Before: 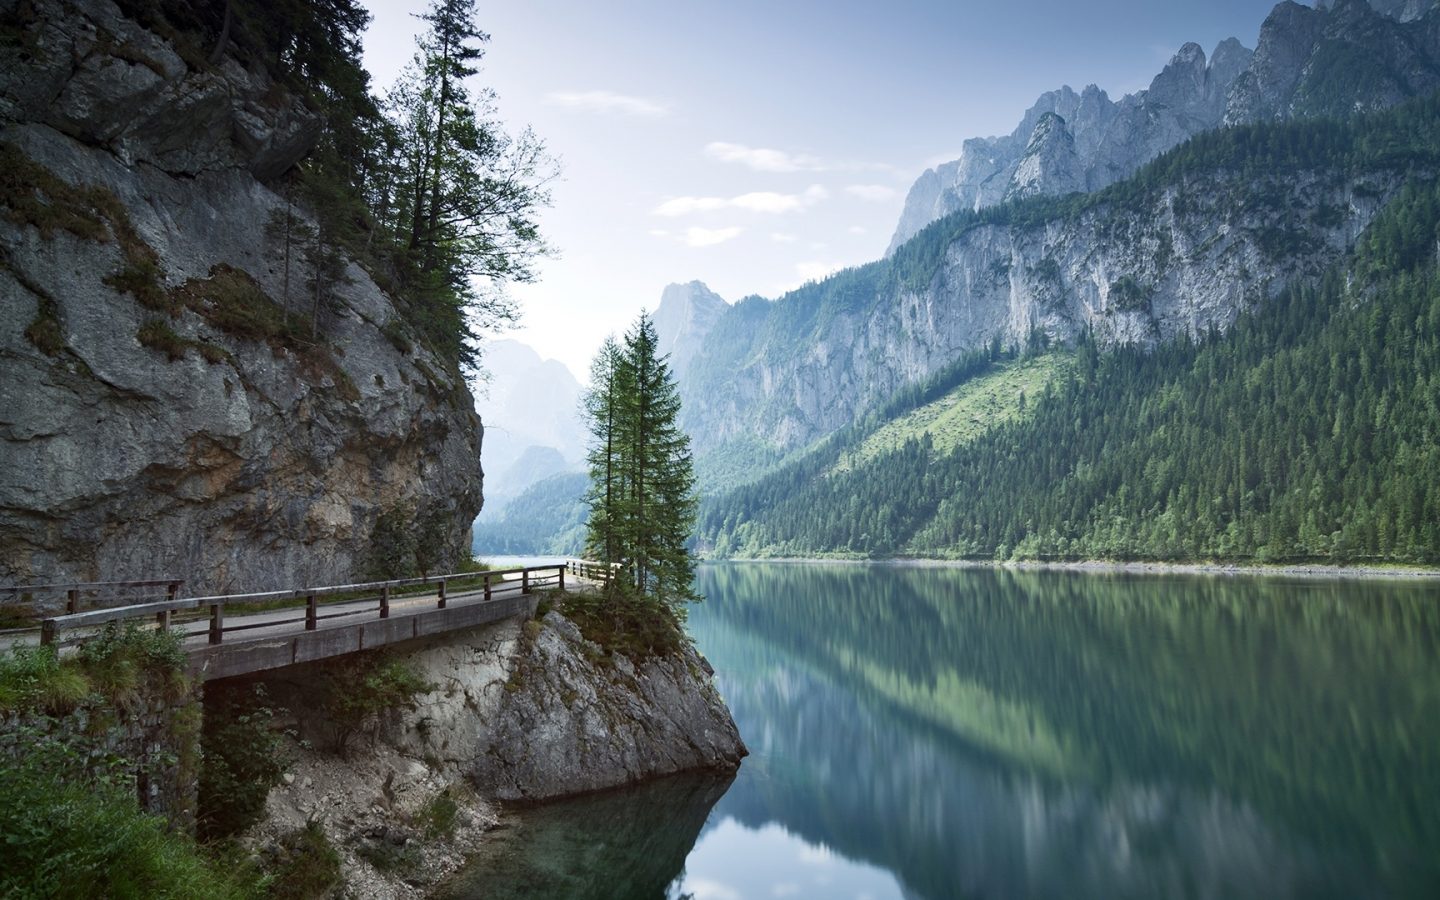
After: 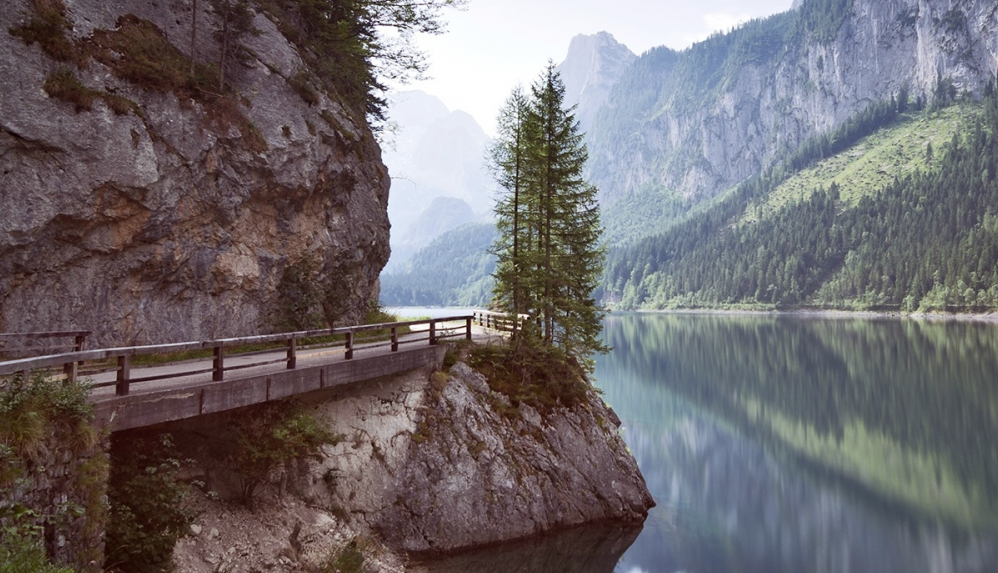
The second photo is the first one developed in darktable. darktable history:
rgb levels: mode RGB, independent channels, levels [[0, 0.474, 1], [0, 0.5, 1], [0, 0.5, 1]]
crop: left 6.488%, top 27.668%, right 24.183%, bottom 8.656%
